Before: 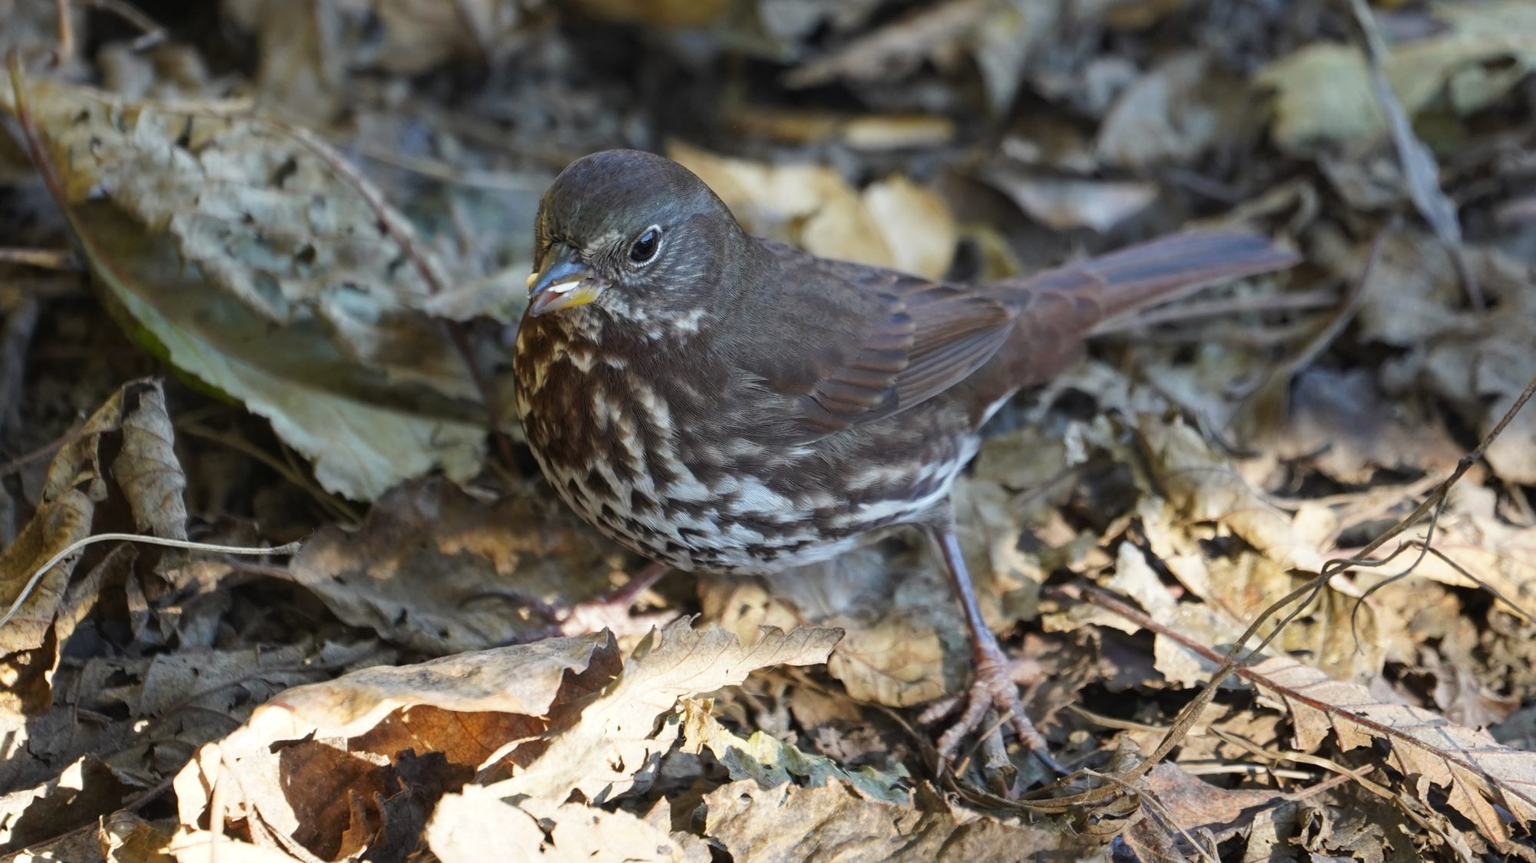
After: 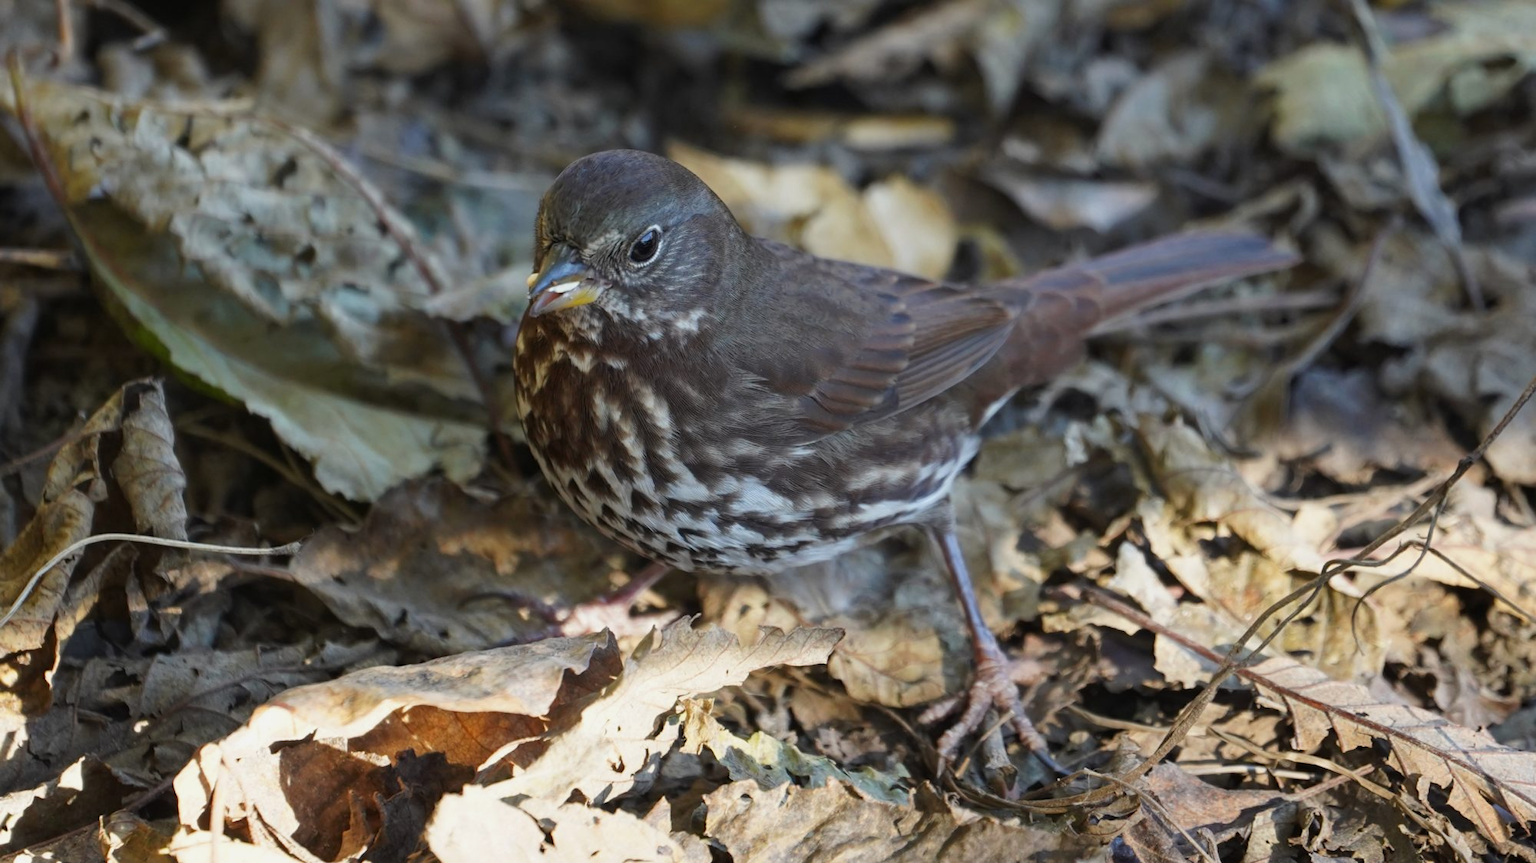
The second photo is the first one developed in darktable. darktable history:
exposure: exposure -0.155 EV, compensate highlight preservation false
